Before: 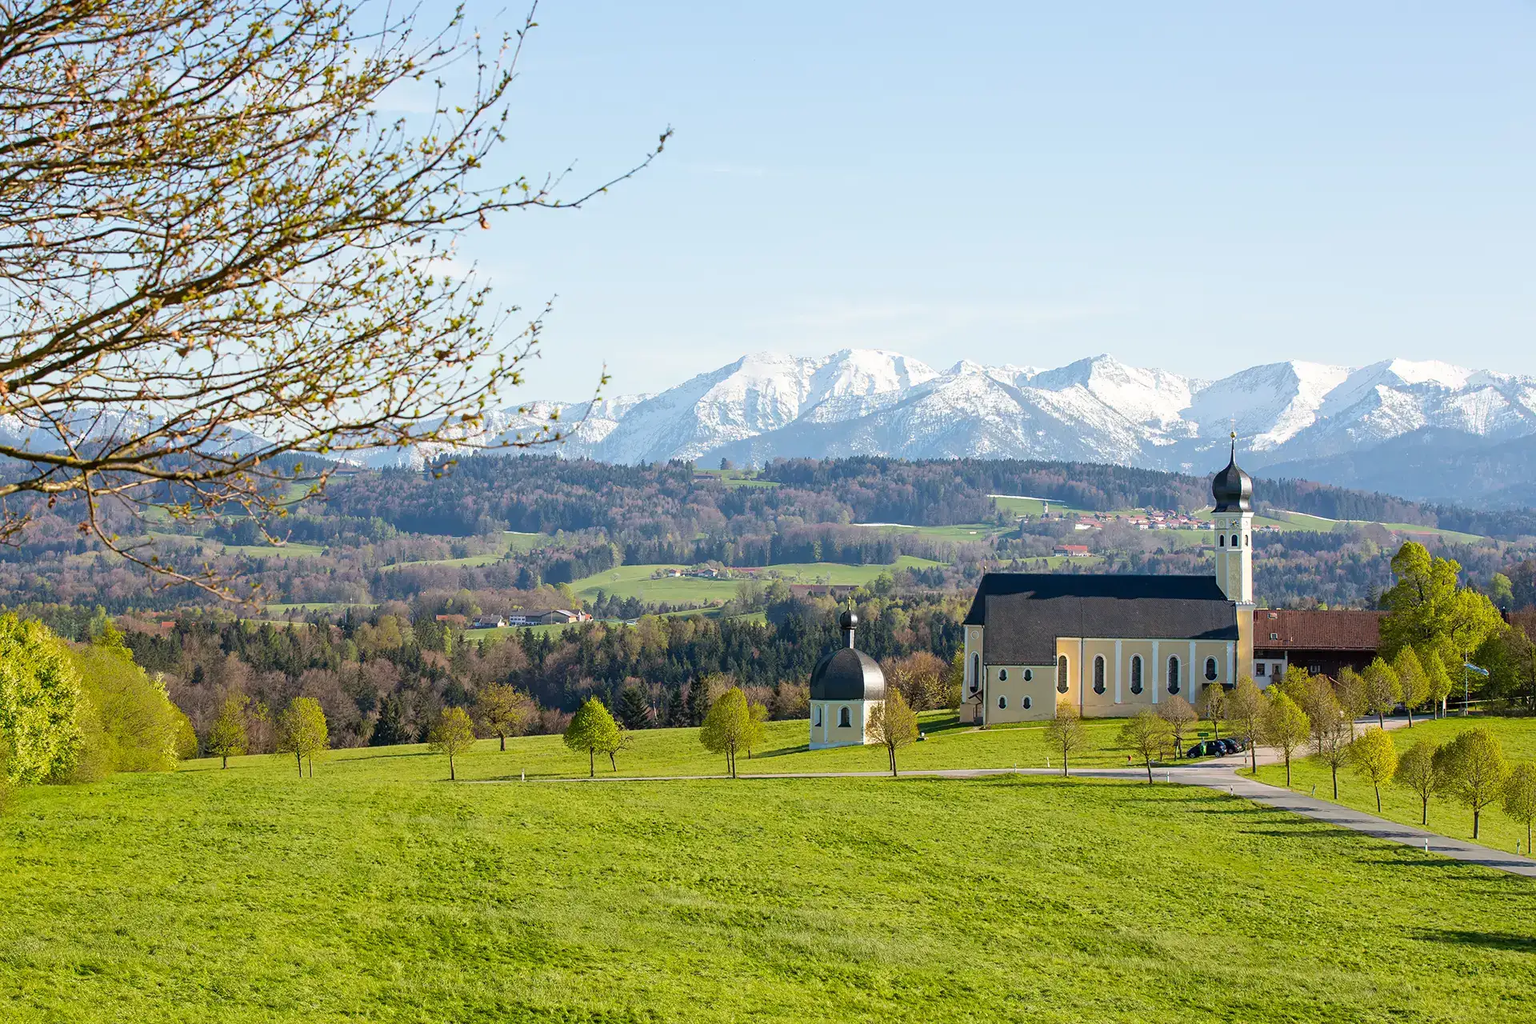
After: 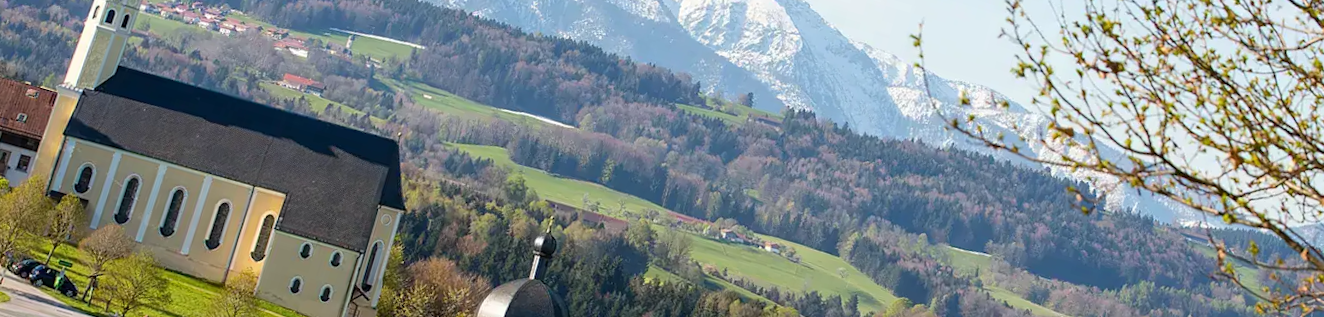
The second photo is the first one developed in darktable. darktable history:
crop and rotate: angle 16.12°, top 30.835%, bottom 35.653%
rotate and perspective: rotation 0.215°, lens shift (vertical) -0.139, crop left 0.069, crop right 0.939, crop top 0.002, crop bottom 0.996
